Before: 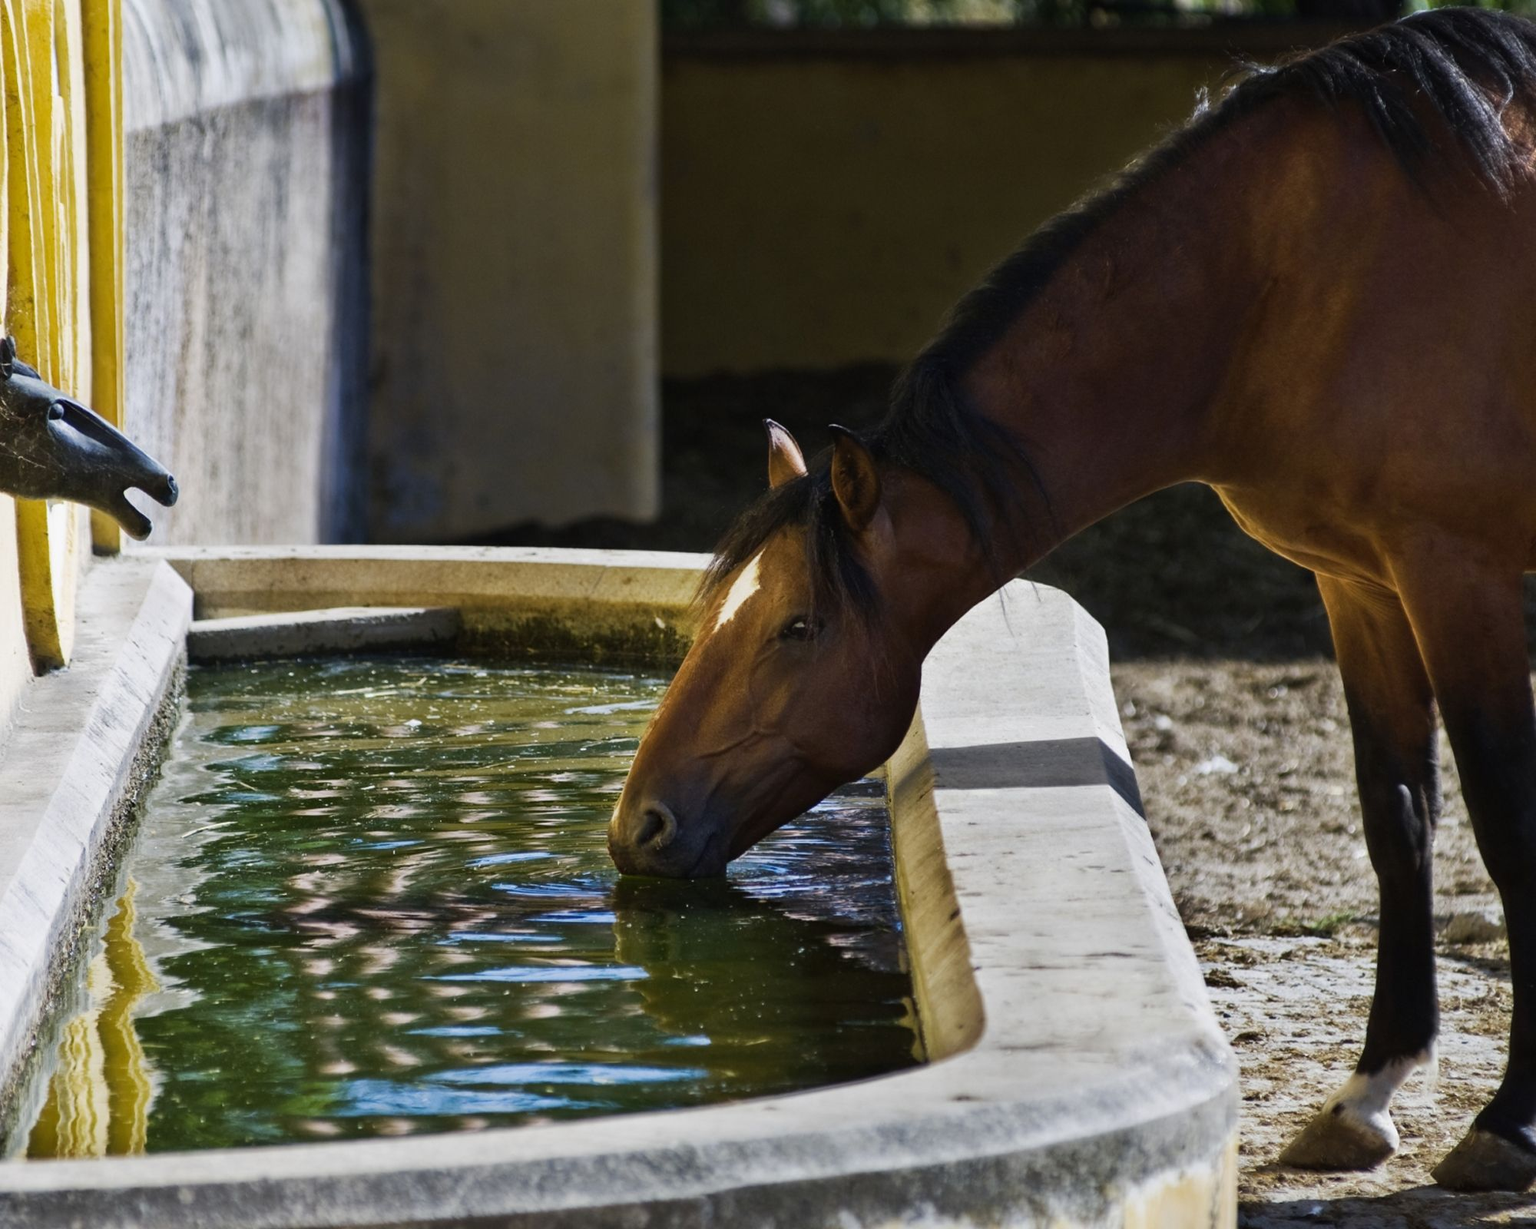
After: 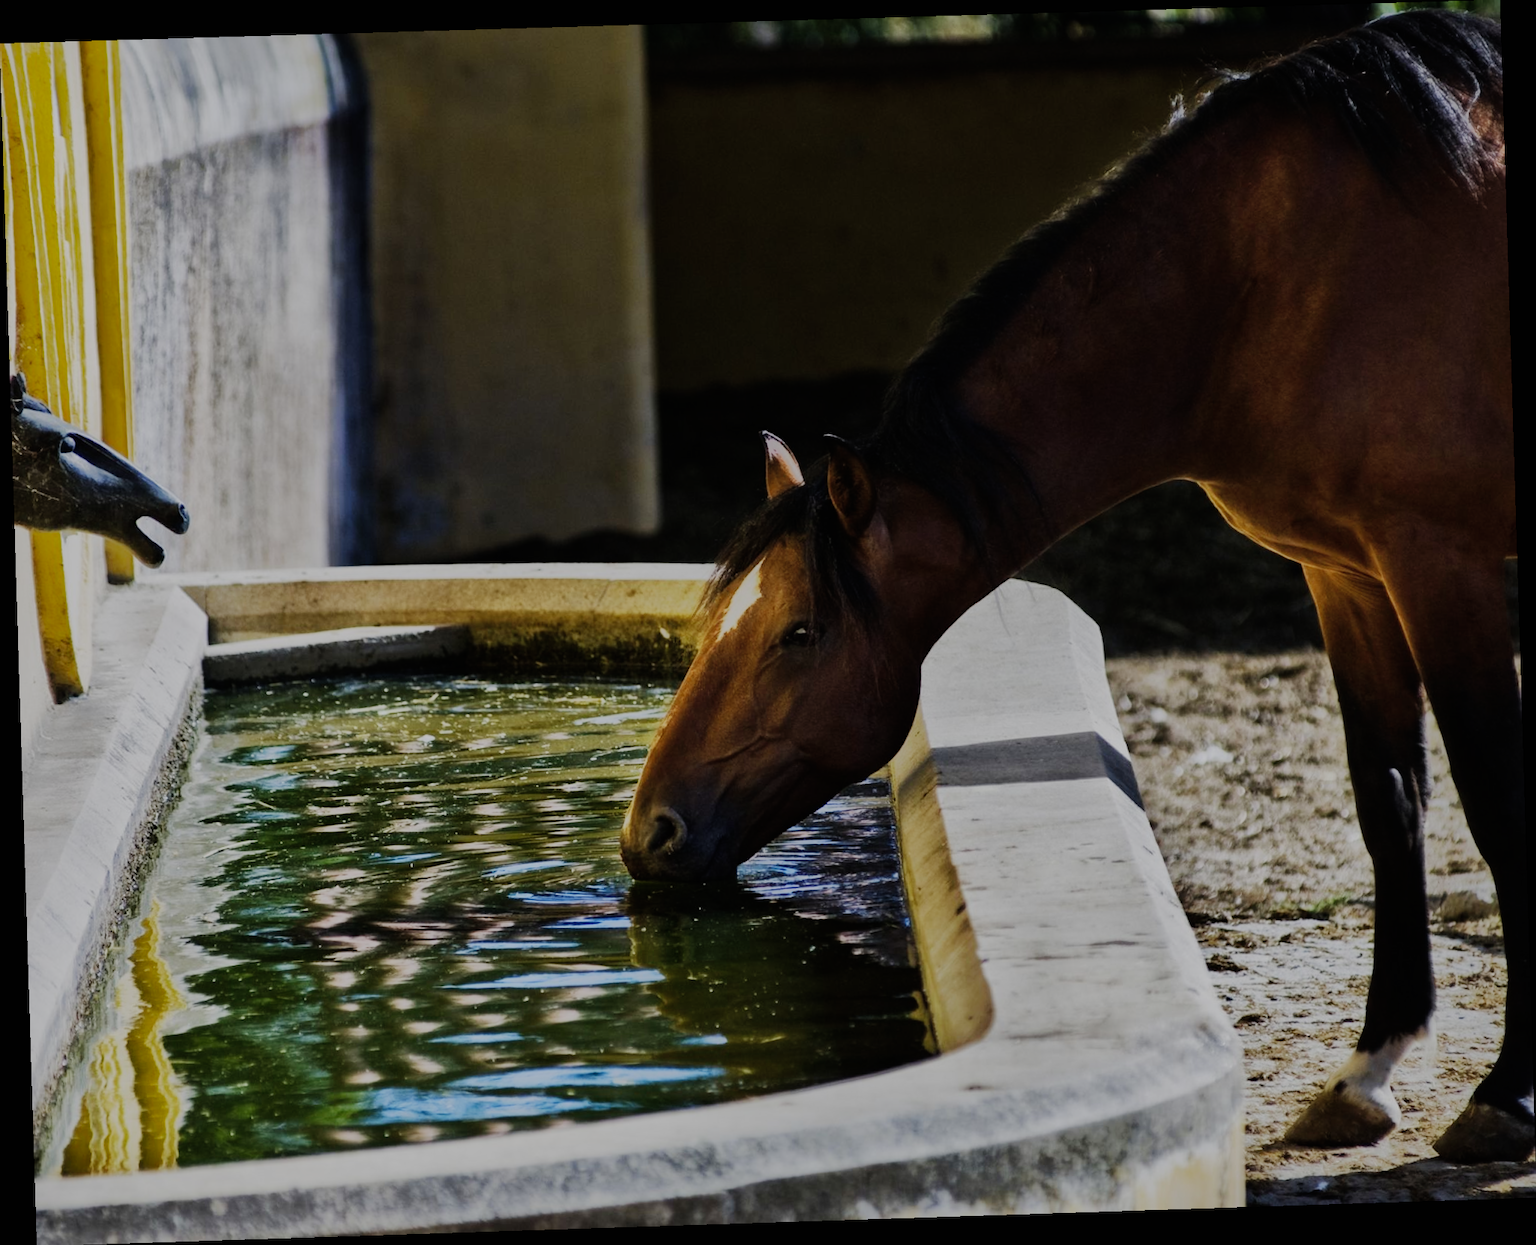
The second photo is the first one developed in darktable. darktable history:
rotate and perspective: rotation -1.77°, lens shift (horizontal) 0.004, automatic cropping off
sigmoid: contrast 1.6, skew -0.2, preserve hue 0%, red attenuation 0.1, red rotation 0.035, green attenuation 0.1, green rotation -0.017, blue attenuation 0.15, blue rotation -0.052, base primaries Rec2020
shadows and highlights: shadows 25, highlights -70
